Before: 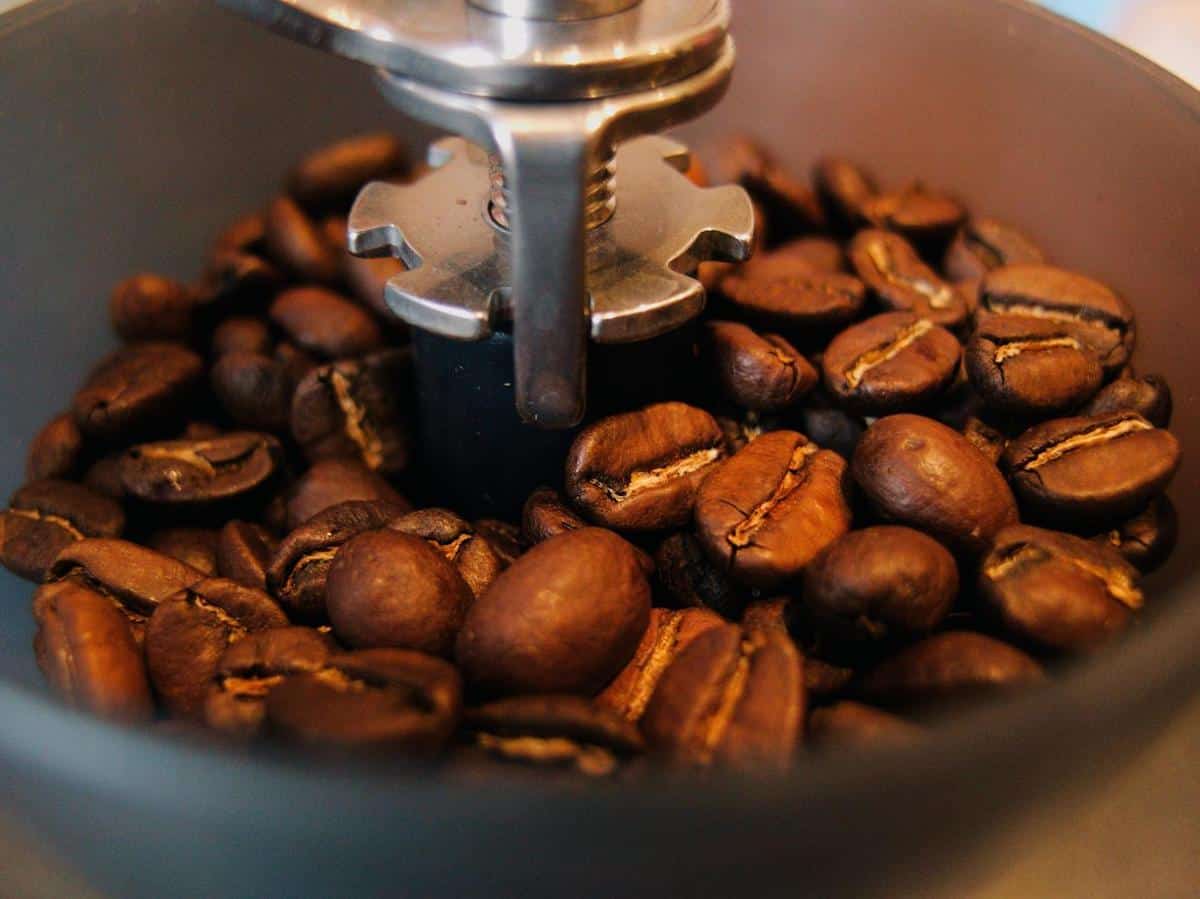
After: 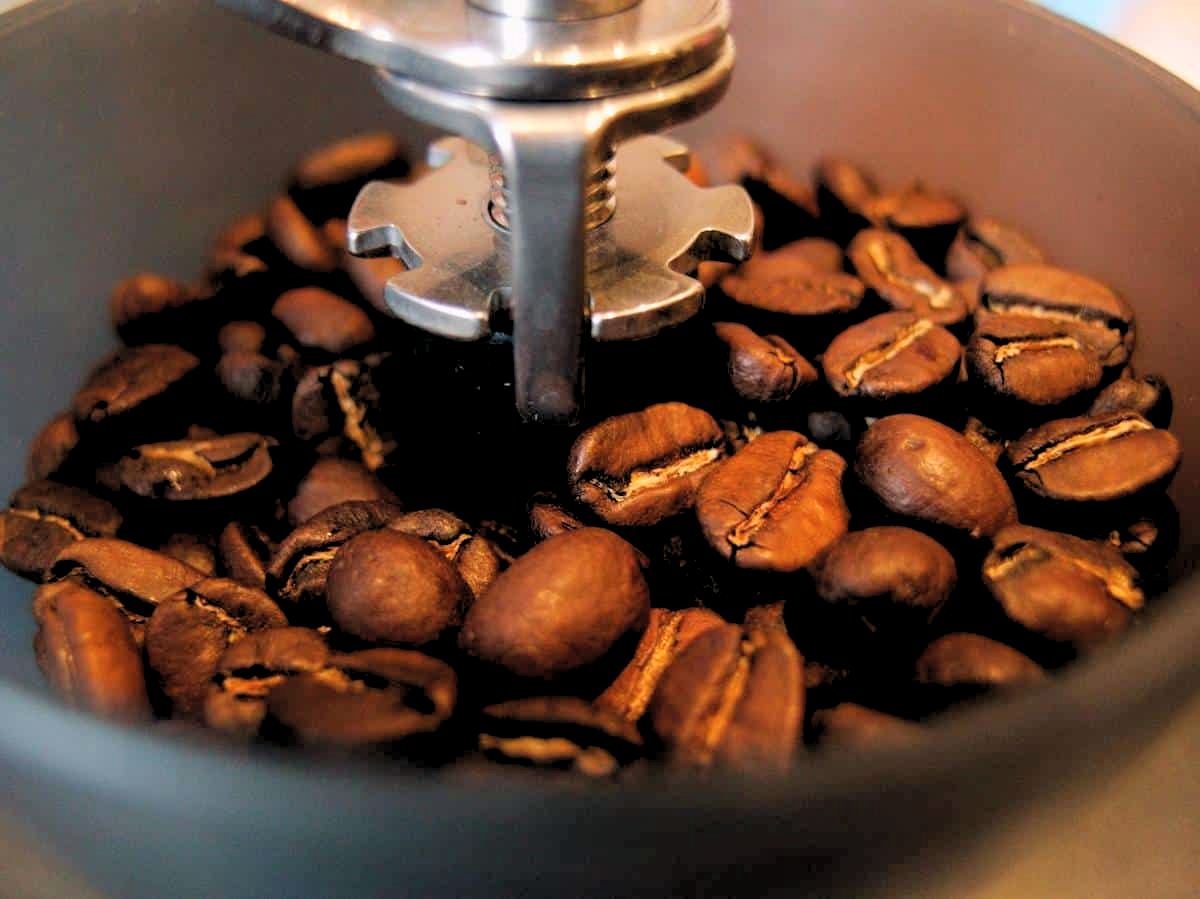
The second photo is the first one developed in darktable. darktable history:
contrast brightness saturation: contrast 0.05, brightness 0.06, saturation 0.01
rgb levels: levels [[0.01, 0.419, 0.839], [0, 0.5, 1], [0, 0.5, 1]]
